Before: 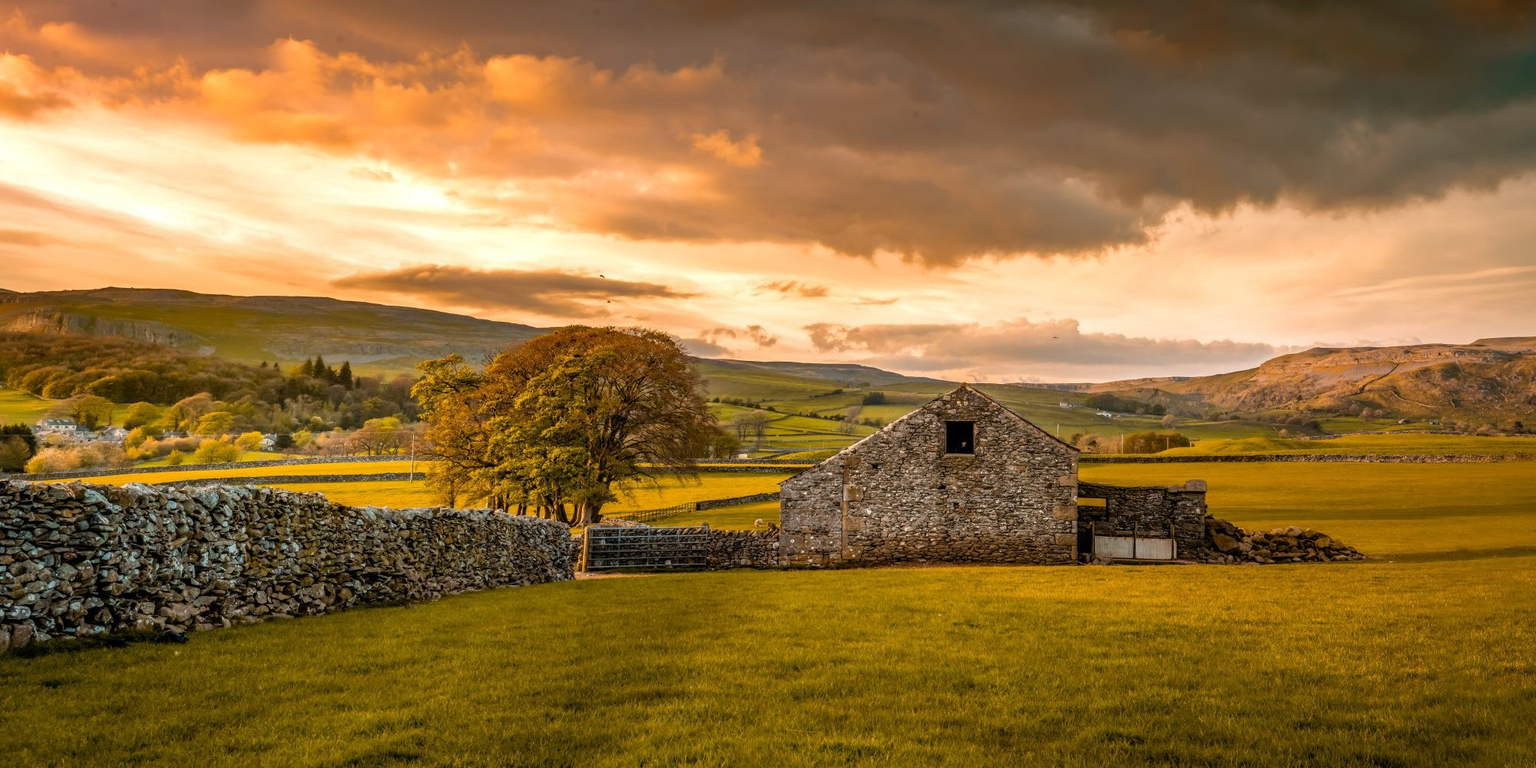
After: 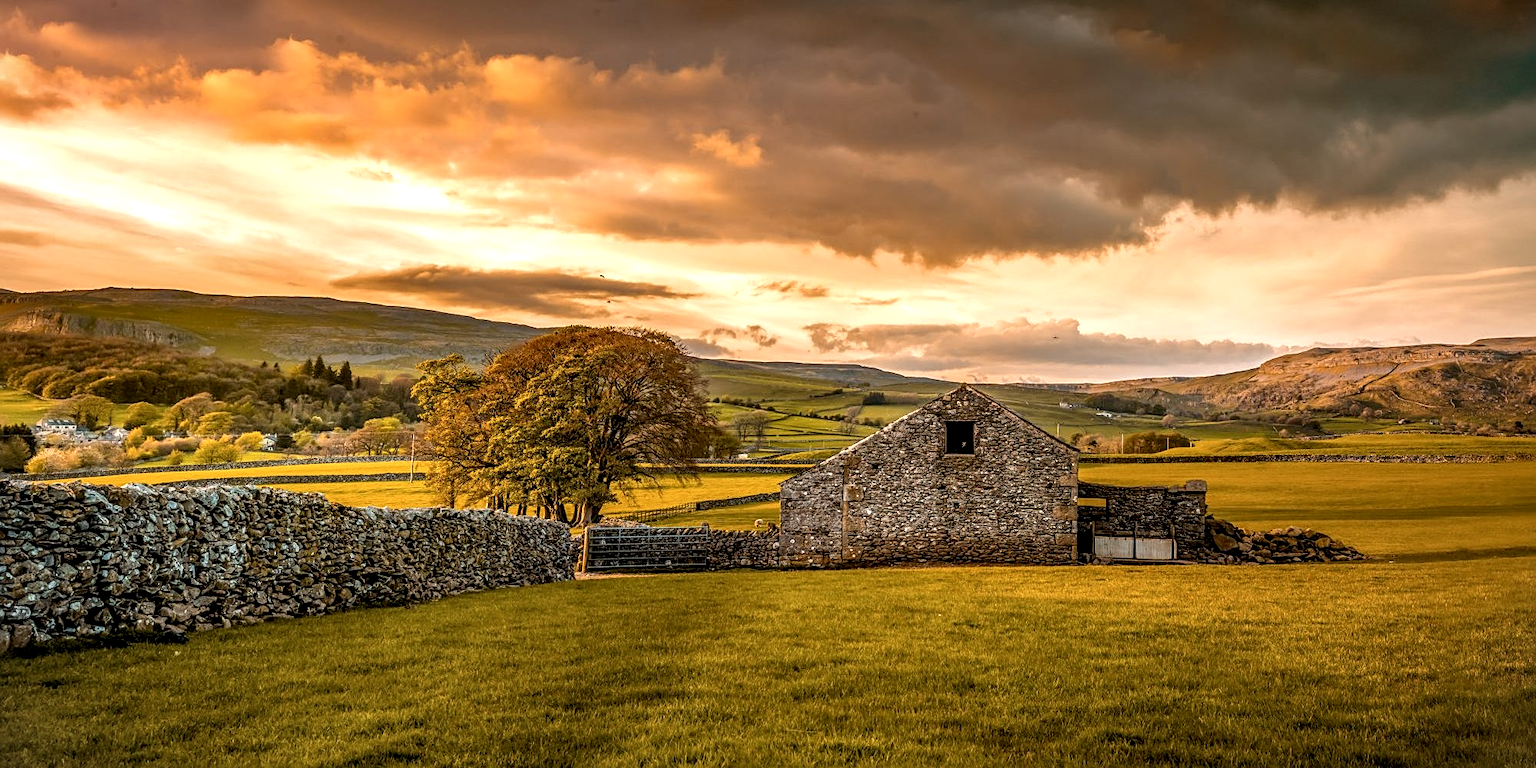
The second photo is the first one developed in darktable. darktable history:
sharpen: on, module defaults
vignetting: fall-off start 100%, brightness -0.406, saturation -0.3, width/height ratio 1.324, dithering 8-bit output, unbound false
local contrast: highlights 59%, detail 145%
